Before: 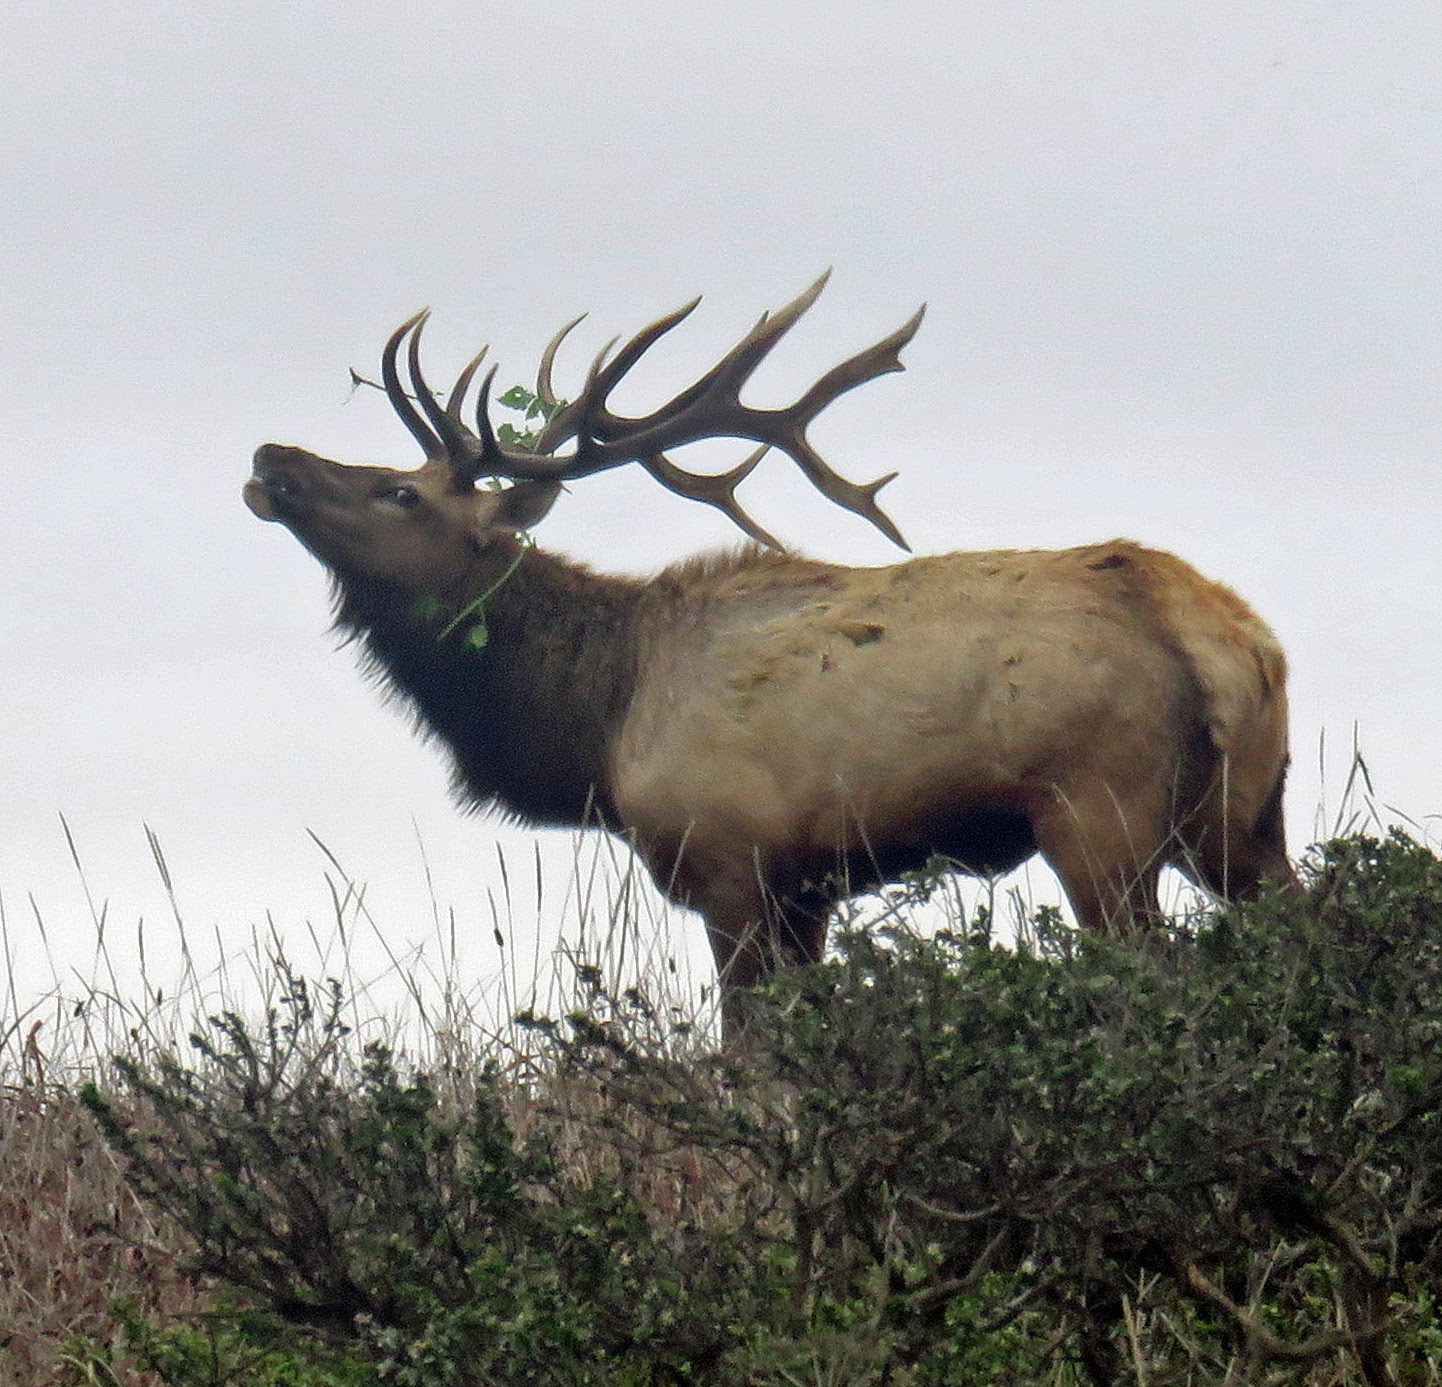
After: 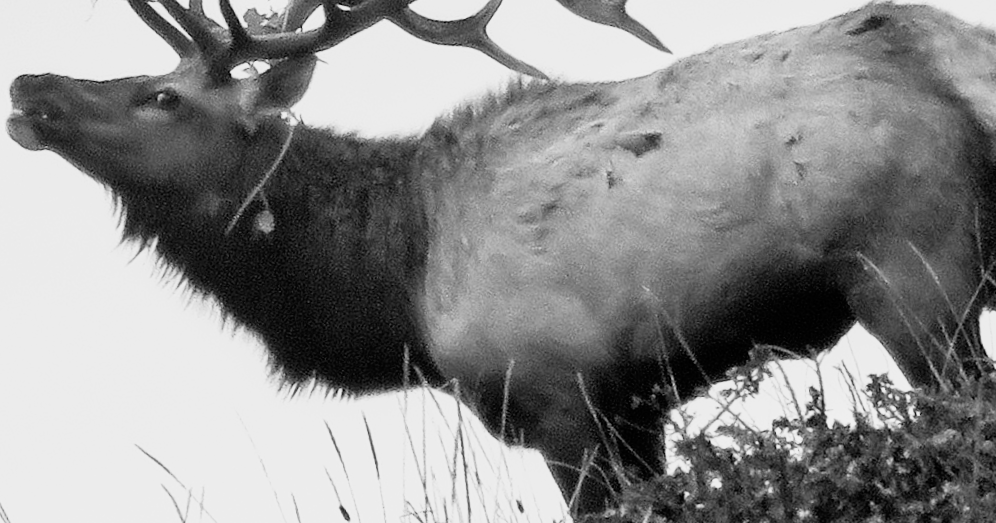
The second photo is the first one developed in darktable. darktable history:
base curve: curves: ch0 [(0, 0) (0.012, 0.01) (0.073, 0.168) (0.31, 0.711) (0.645, 0.957) (1, 1)], preserve colors none
crop and rotate: angle -3.37°, left 9.79%, top 20.73%, right 12.42%, bottom 11.82%
monochrome: a -92.57, b 58.91
contrast brightness saturation: contrast 0.07, brightness -0.14, saturation 0.11
rotate and perspective: rotation -14.8°, crop left 0.1, crop right 0.903, crop top 0.25, crop bottom 0.748
